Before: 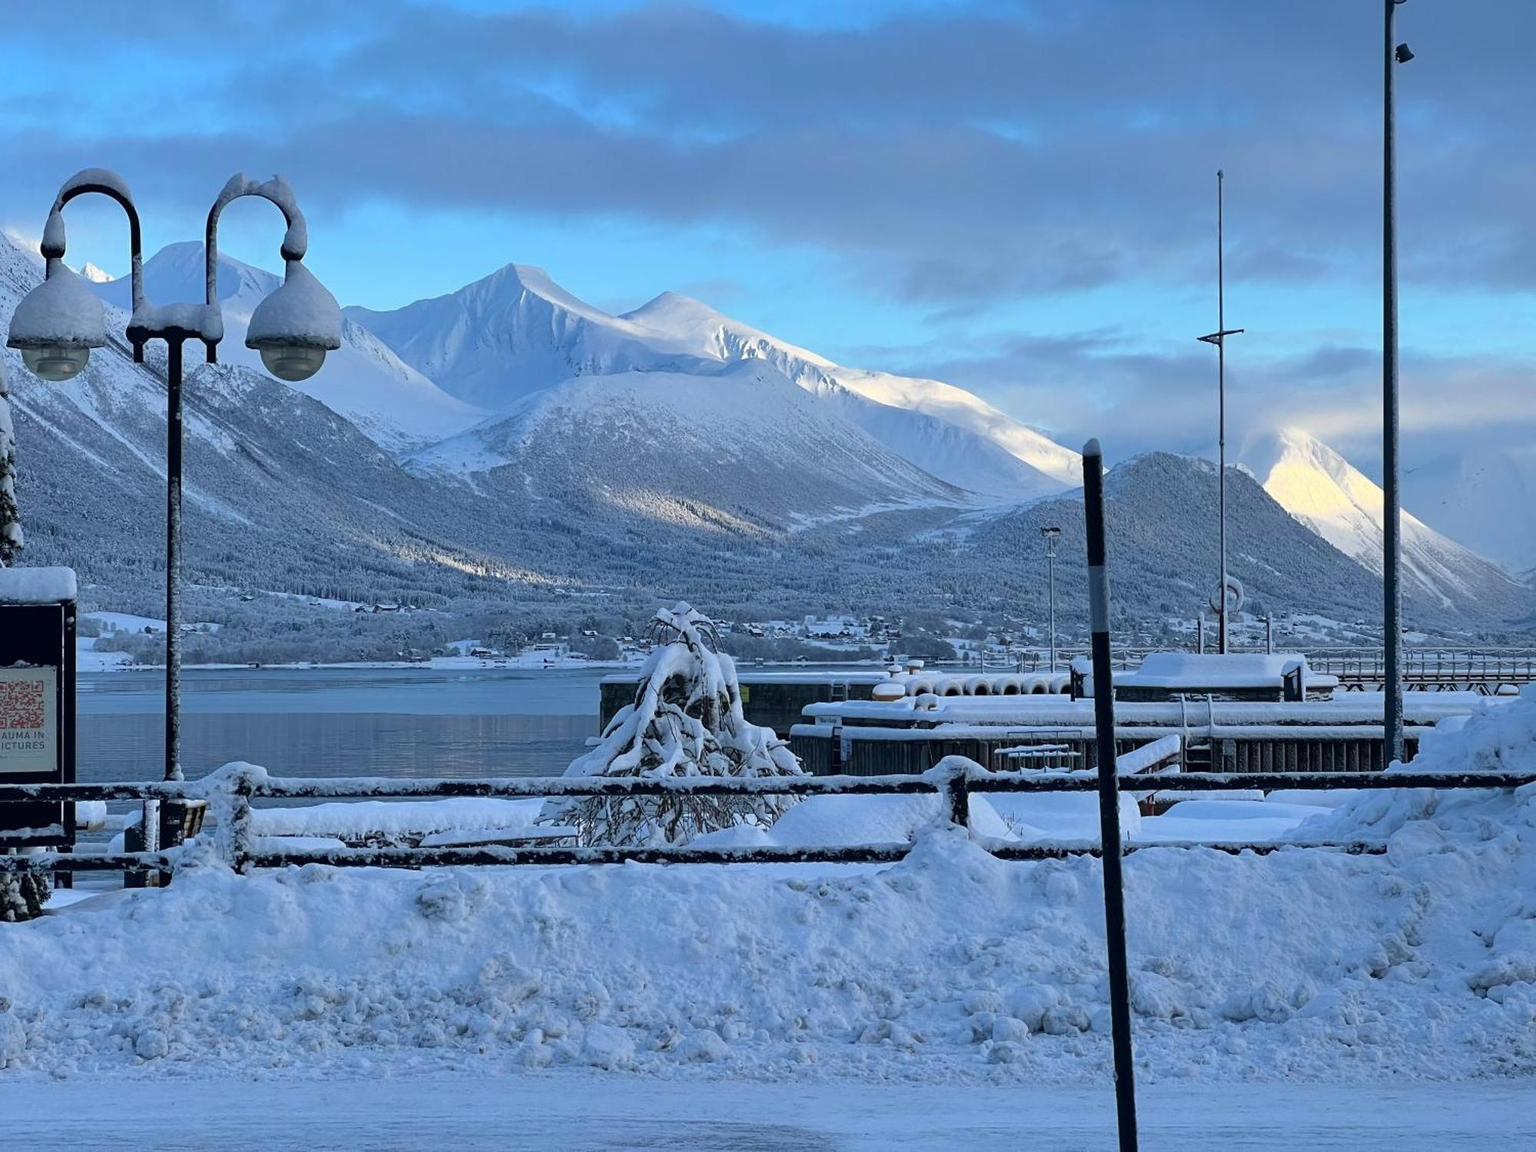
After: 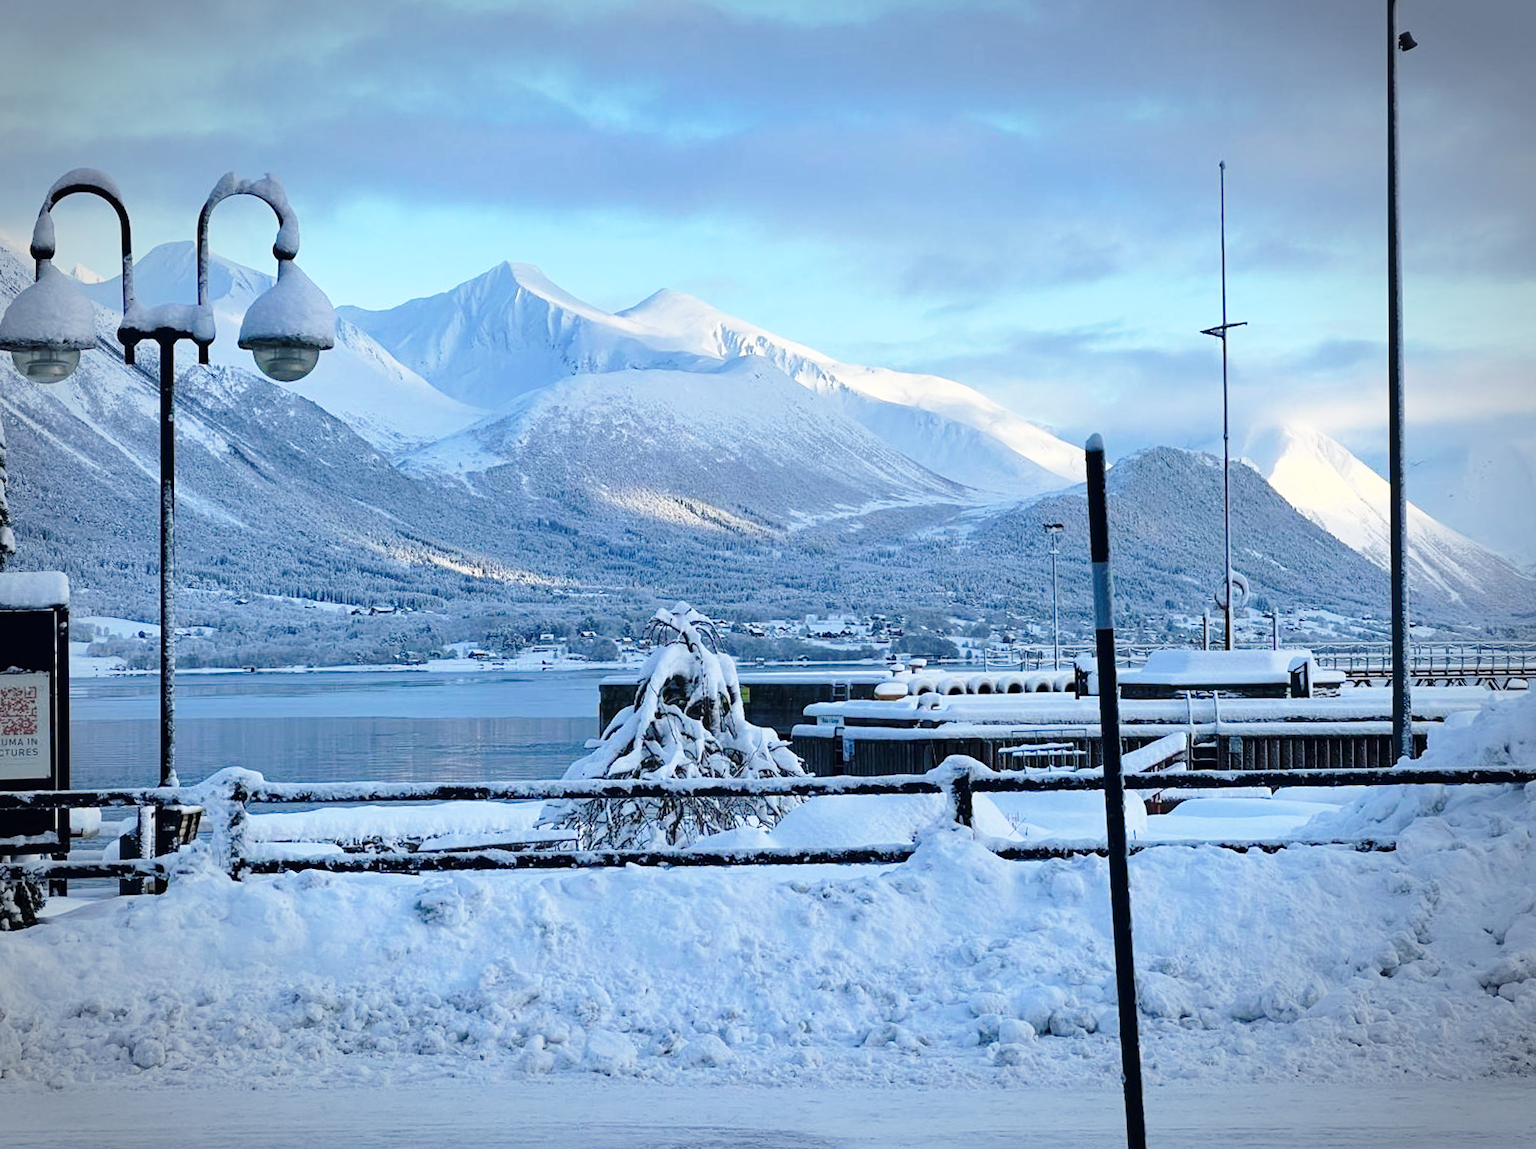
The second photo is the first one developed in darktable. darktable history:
rotate and perspective: rotation -0.45°, automatic cropping original format, crop left 0.008, crop right 0.992, crop top 0.012, crop bottom 0.988
base curve: curves: ch0 [(0, 0) (0.028, 0.03) (0.121, 0.232) (0.46, 0.748) (0.859, 0.968) (1, 1)], preserve colors none
vignetting: automatic ratio true
